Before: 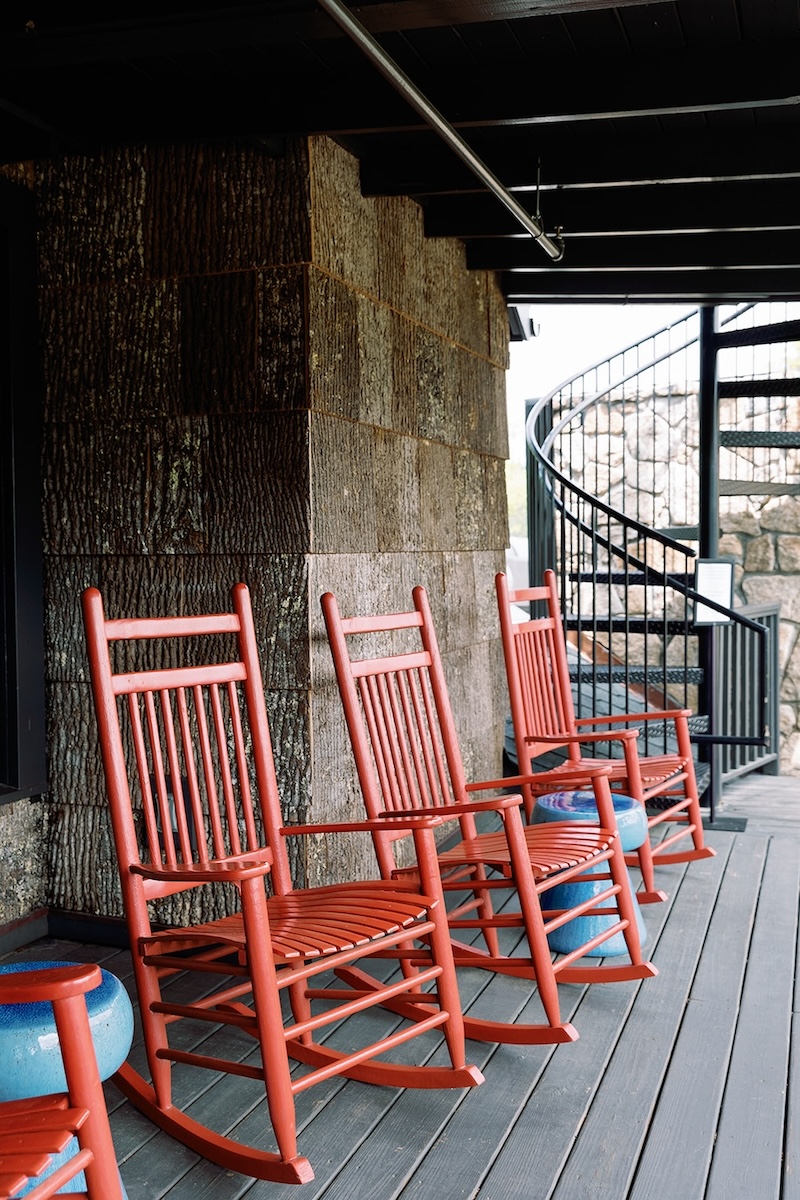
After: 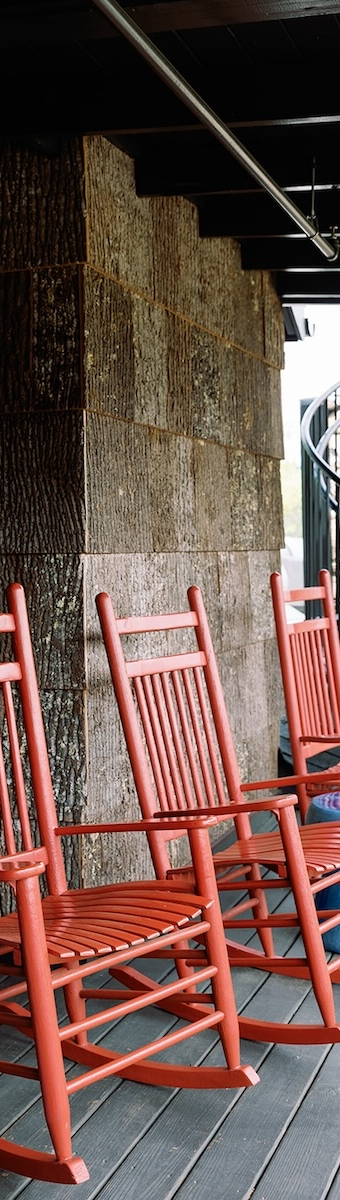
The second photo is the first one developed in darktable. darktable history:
crop: left 28.138%, right 29.36%
